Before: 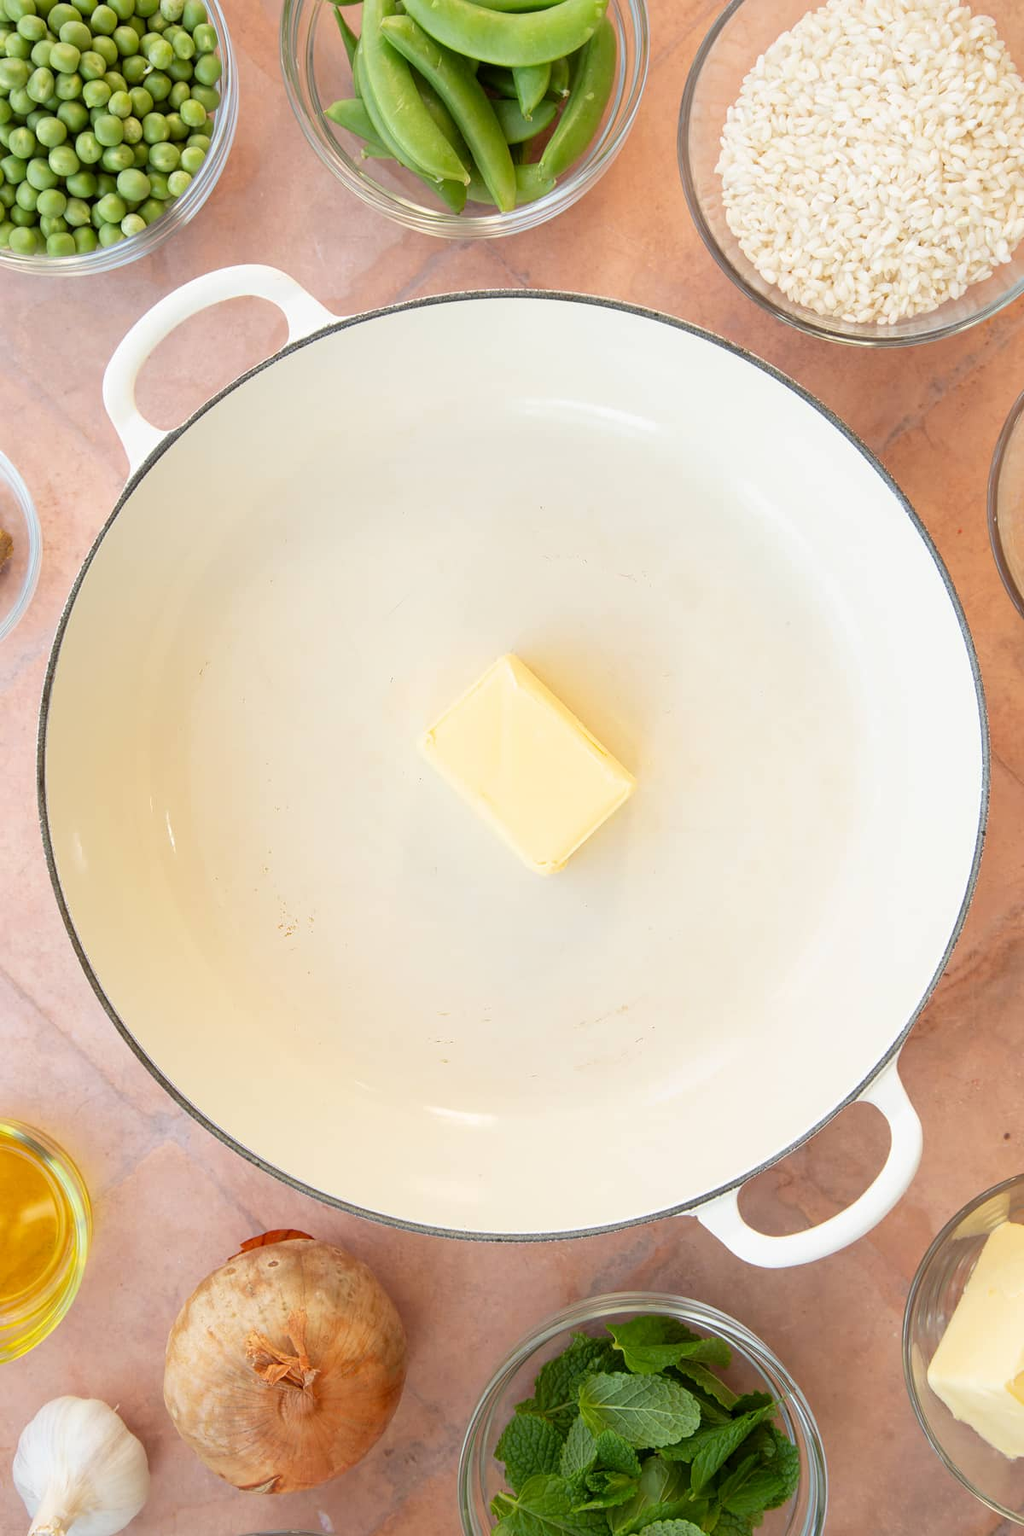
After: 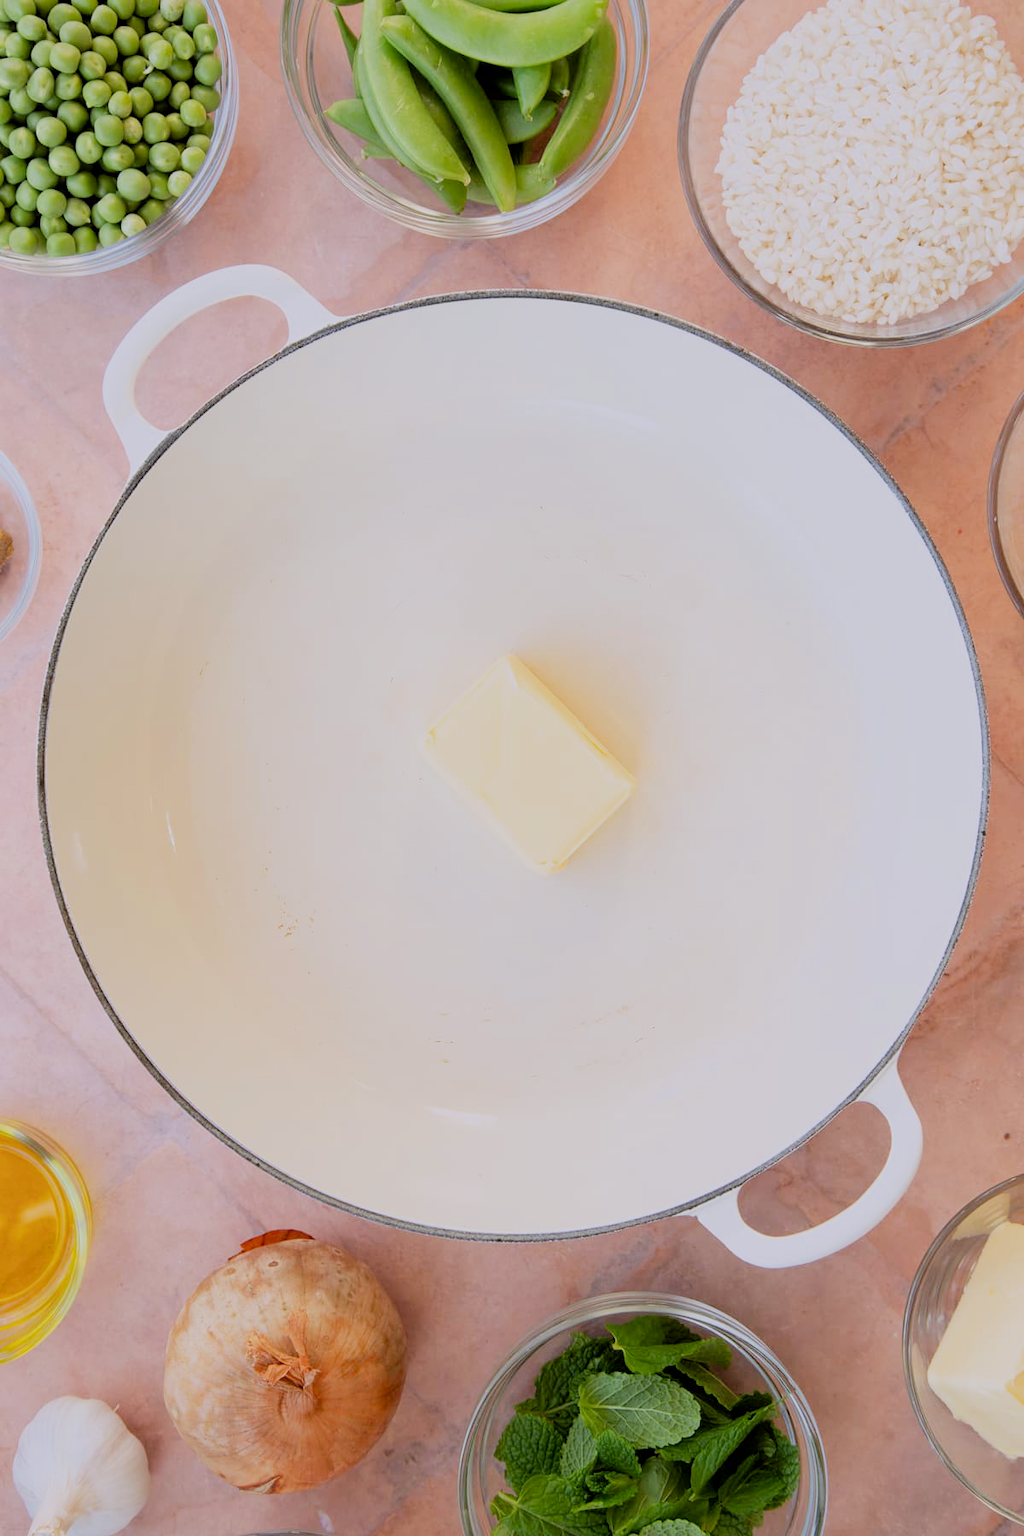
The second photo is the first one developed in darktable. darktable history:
white balance: red 1.004, blue 1.096
filmic rgb: black relative exposure -9.22 EV, white relative exposure 6.77 EV, hardness 3.07, contrast 1.05
exposure: black level correction 0.004, exposure 0.014 EV, compensate highlight preservation false
